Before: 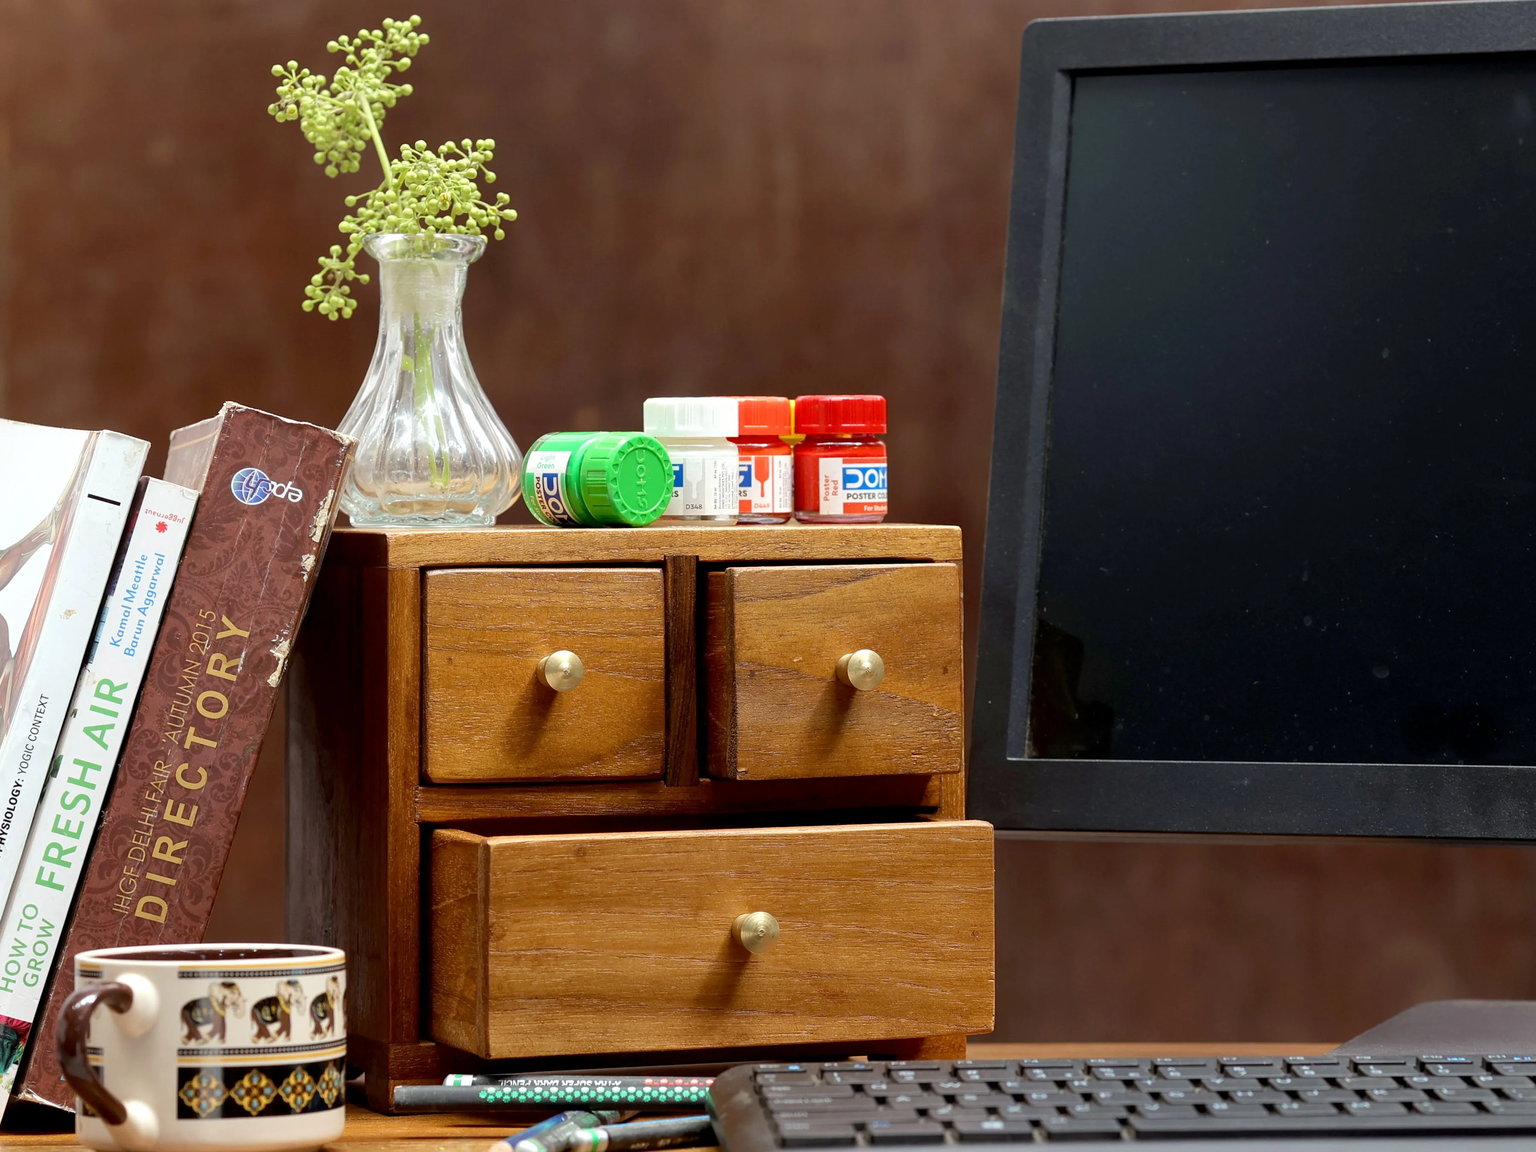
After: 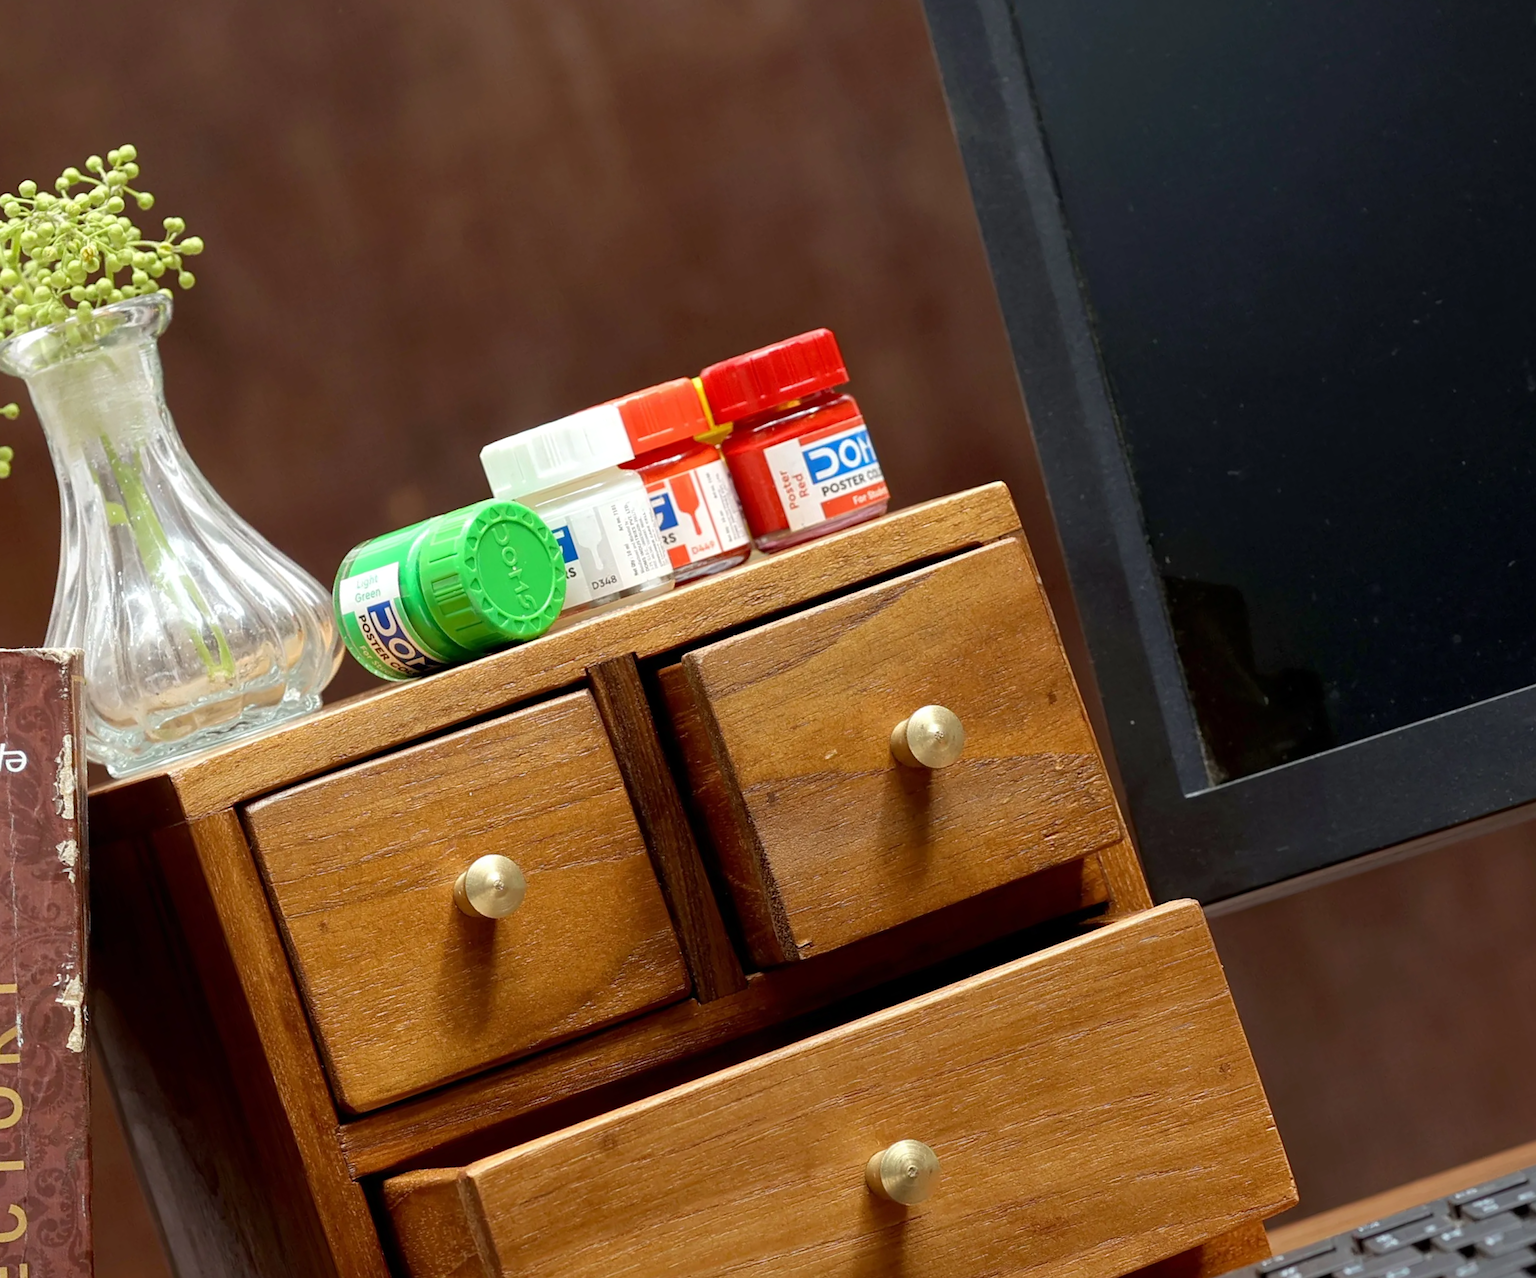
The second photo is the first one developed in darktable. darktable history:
crop and rotate: angle 18.58°, left 6.753%, right 4.163%, bottom 1.167%
tone equalizer: mask exposure compensation -0.505 EV
